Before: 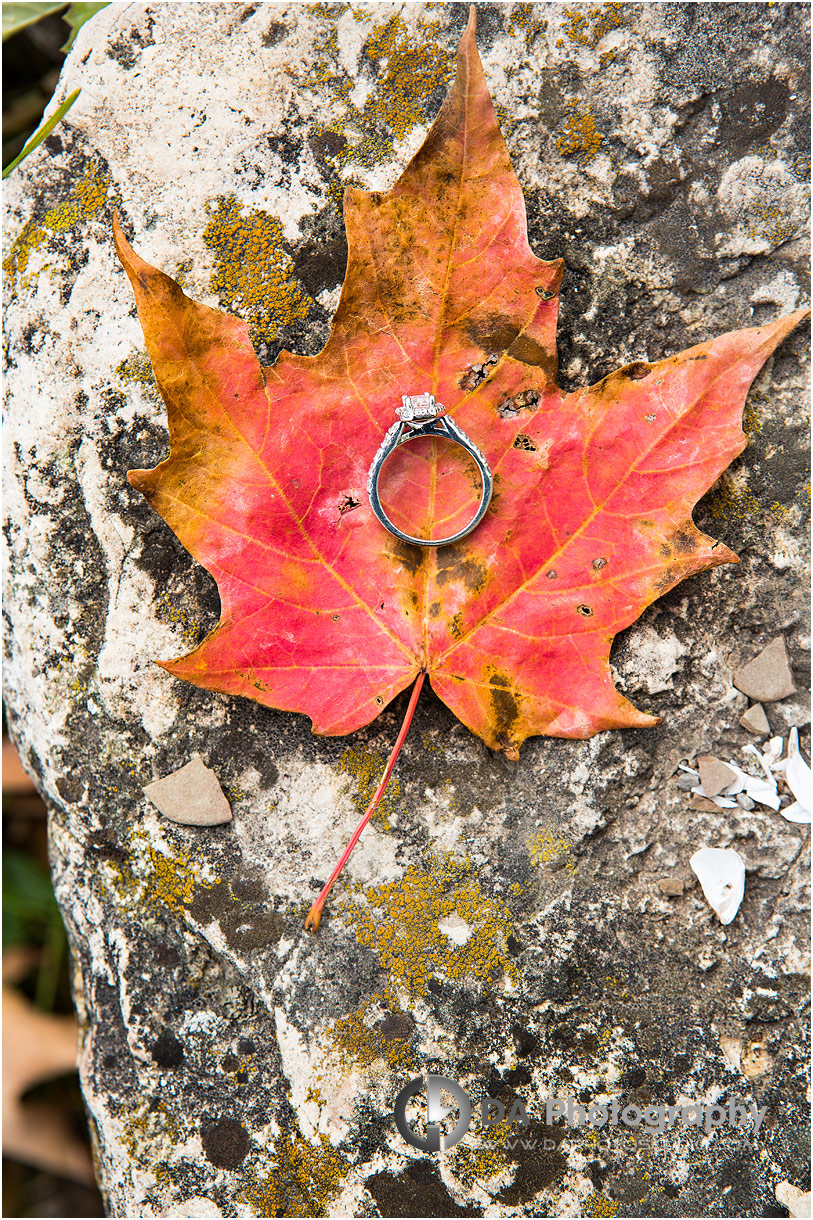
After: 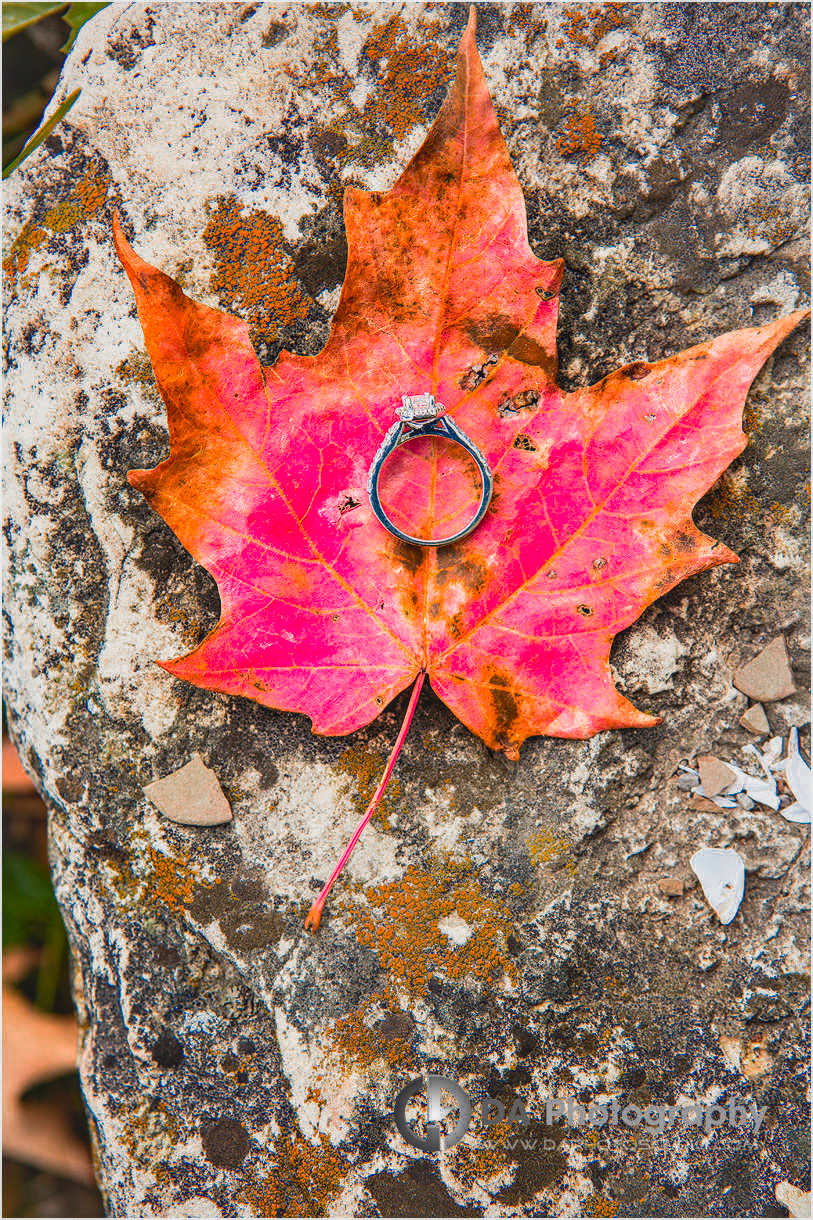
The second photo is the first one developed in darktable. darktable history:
lowpass: radius 0.1, contrast 0.85, saturation 1.1, unbound 0
local contrast: on, module defaults
color zones: curves: ch0 [(0, 0.553) (0.123, 0.58) (0.23, 0.419) (0.468, 0.155) (0.605, 0.132) (0.723, 0.063) (0.833, 0.172) (0.921, 0.468)]; ch1 [(0.025, 0.645) (0.229, 0.584) (0.326, 0.551) (0.537, 0.446) (0.599, 0.911) (0.708, 1) (0.805, 0.944)]; ch2 [(0.086, 0.468) (0.254, 0.464) (0.638, 0.564) (0.702, 0.592) (0.768, 0.564)]
